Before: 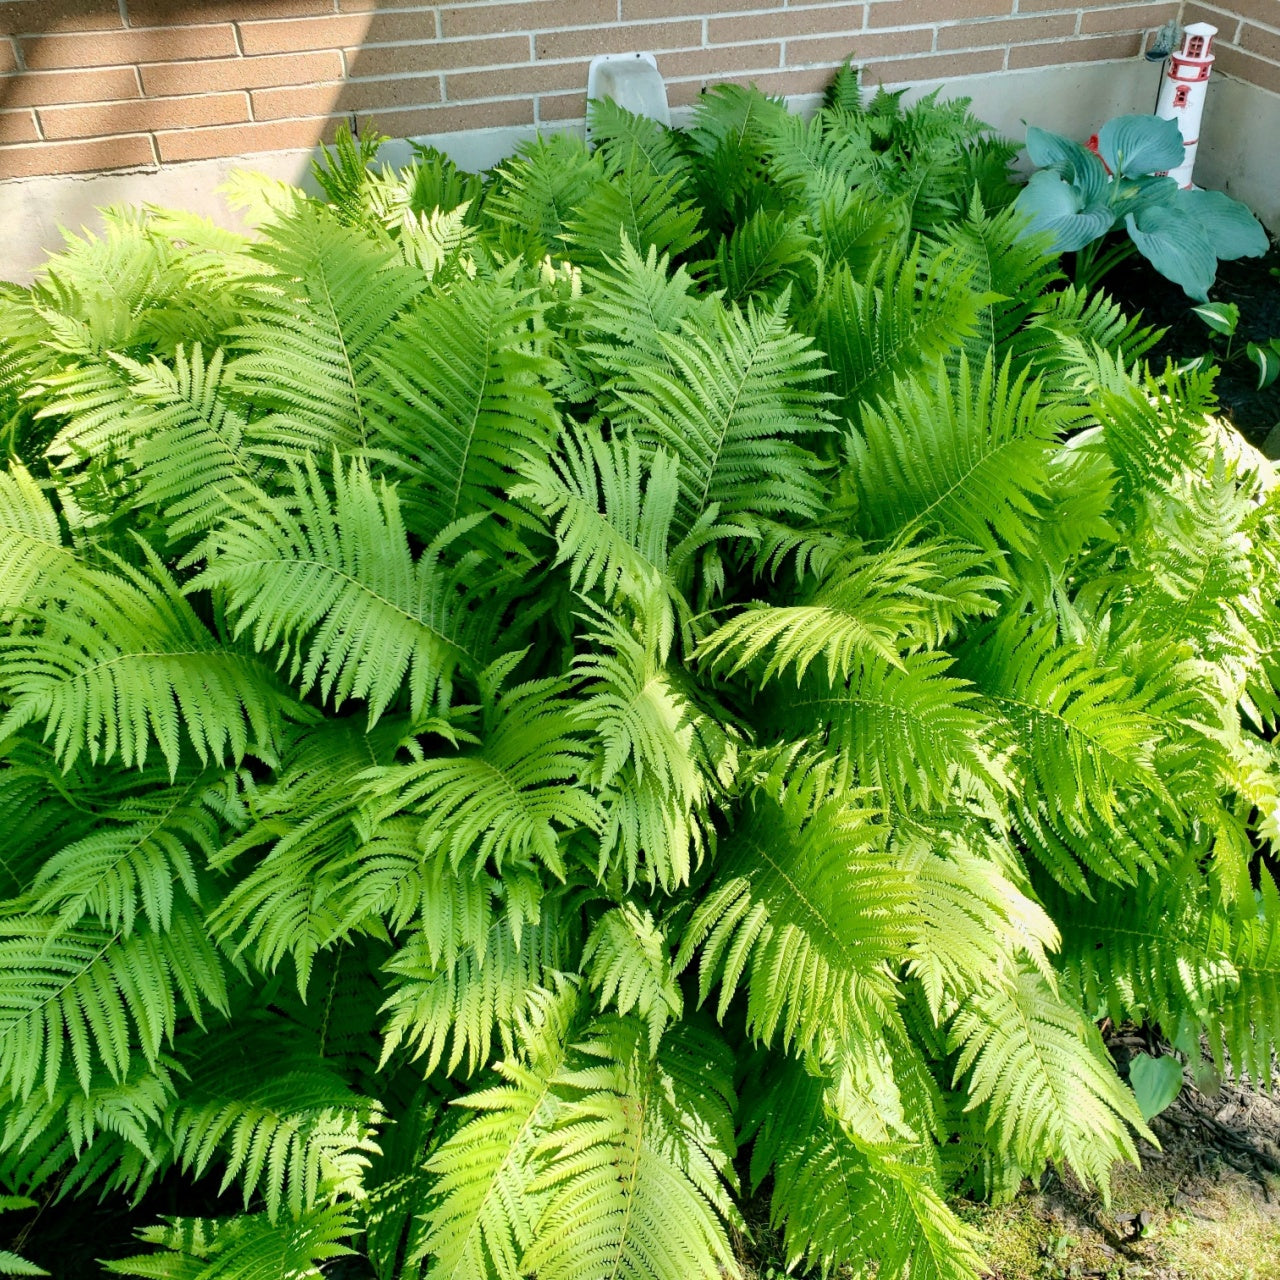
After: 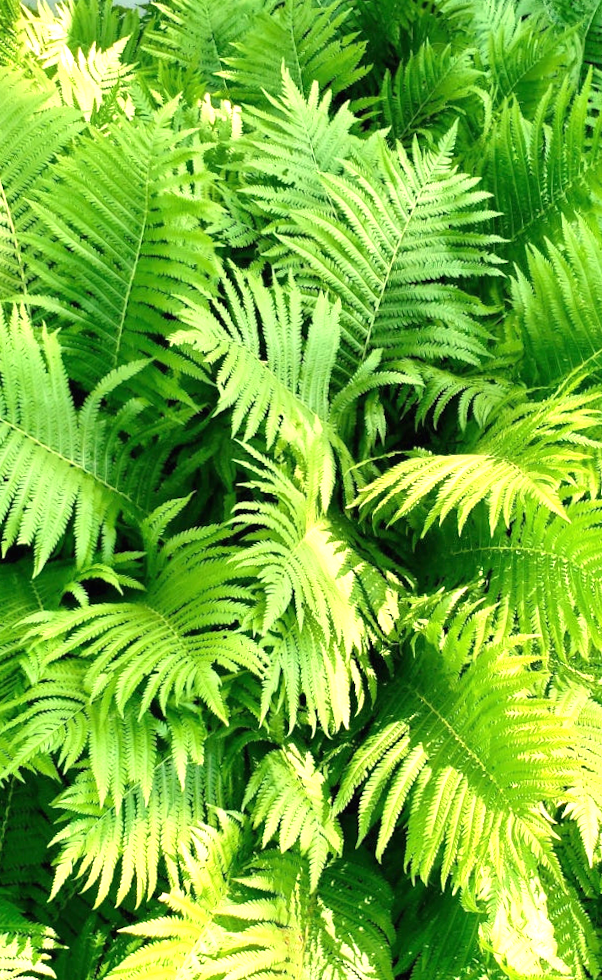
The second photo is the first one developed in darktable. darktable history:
crop and rotate: angle 0.02°, left 24.353%, top 13.219%, right 26.156%, bottom 8.224%
white balance: red 1.045, blue 0.932
rotate and perspective: rotation 0.074°, lens shift (vertical) 0.096, lens shift (horizontal) -0.041, crop left 0.043, crop right 0.952, crop top 0.024, crop bottom 0.979
exposure: black level correction -0.001, exposure 0.9 EV, compensate exposure bias true, compensate highlight preservation false
